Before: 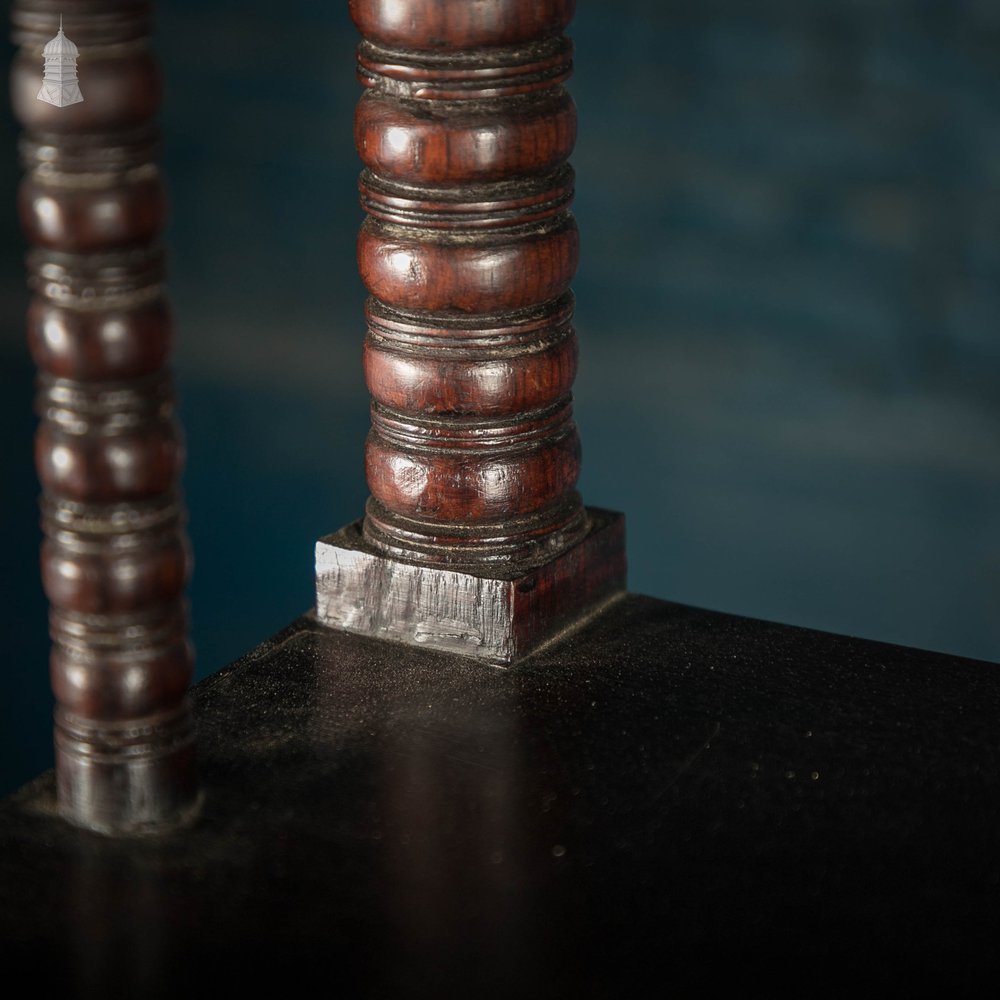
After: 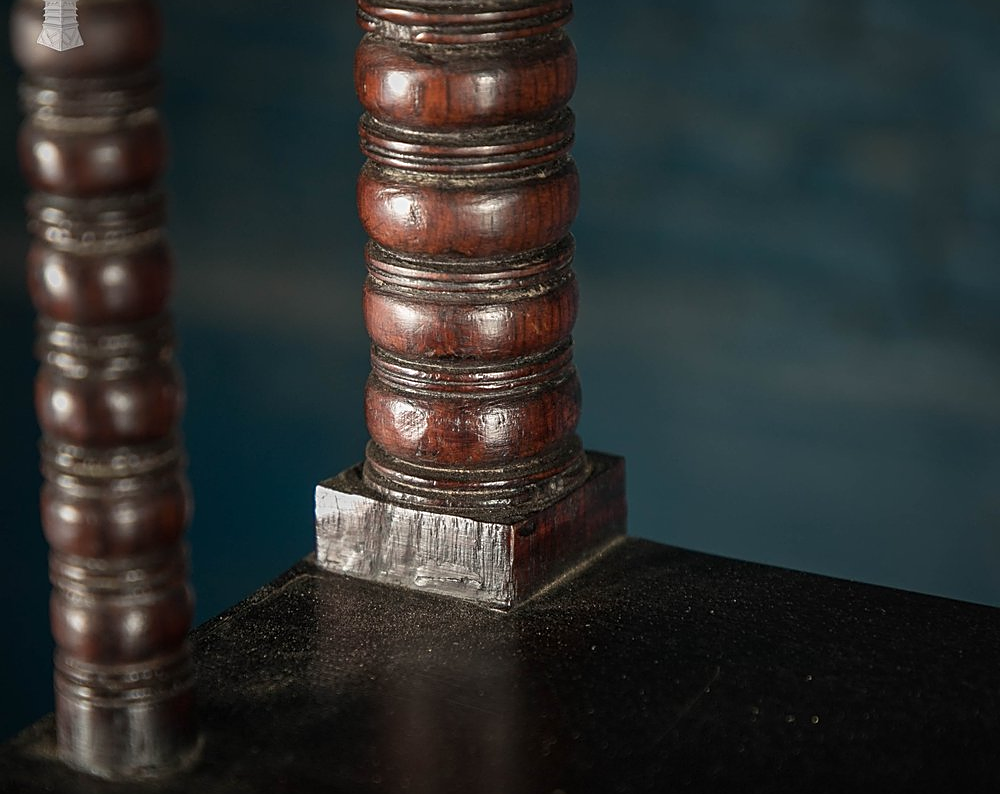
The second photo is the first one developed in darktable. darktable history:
crop and rotate: top 5.658%, bottom 14.914%
sharpen: on, module defaults
